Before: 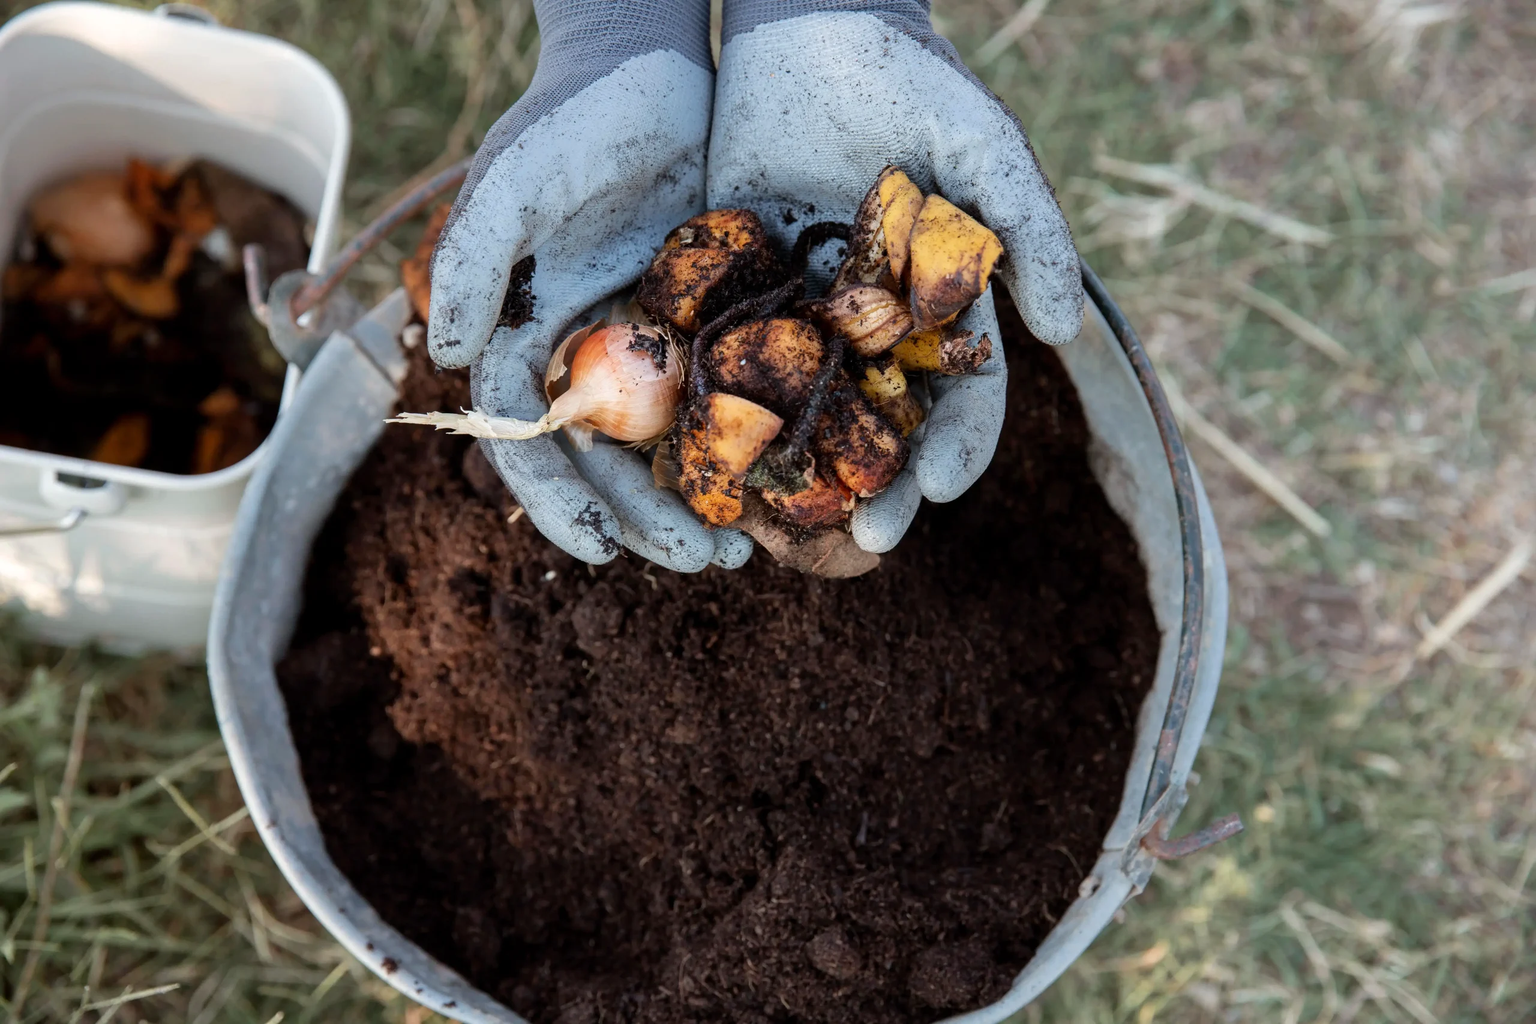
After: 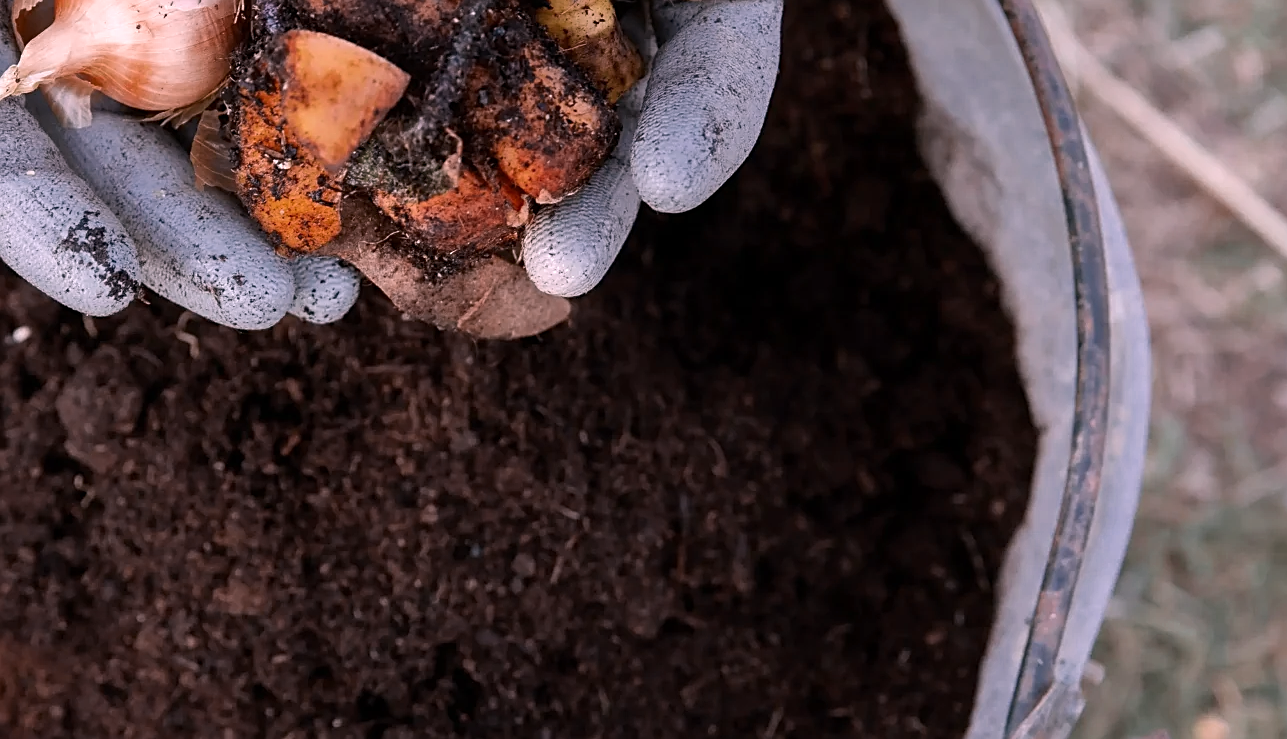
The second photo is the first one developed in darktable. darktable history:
color zones: curves: ch0 [(0, 0.5) (0.125, 0.4) (0.25, 0.5) (0.375, 0.4) (0.5, 0.4) (0.625, 0.35) (0.75, 0.35) (0.875, 0.5)]; ch1 [(0, 0.35) (0.125, 0.45) (0.25, 0.35) (0.375, 0.35) (0.5, 0.35) (0.625, 0.35) (0.75, 0.45) (0.875, 0.35)]; ch2 [(0, 0.6) (0.125, 0.5) (0.25, 0.5) (0.375, 0.6) (0.5, 0.6) (0.625, 0.5) (0.75, 0.5) (0.875, 0.5)]
crop: left 35.03%, top 36.625%, right 14.663%, bottom 20.057%
white balance: red 1.188, blue 1.11
sharpen: on, module defaults
